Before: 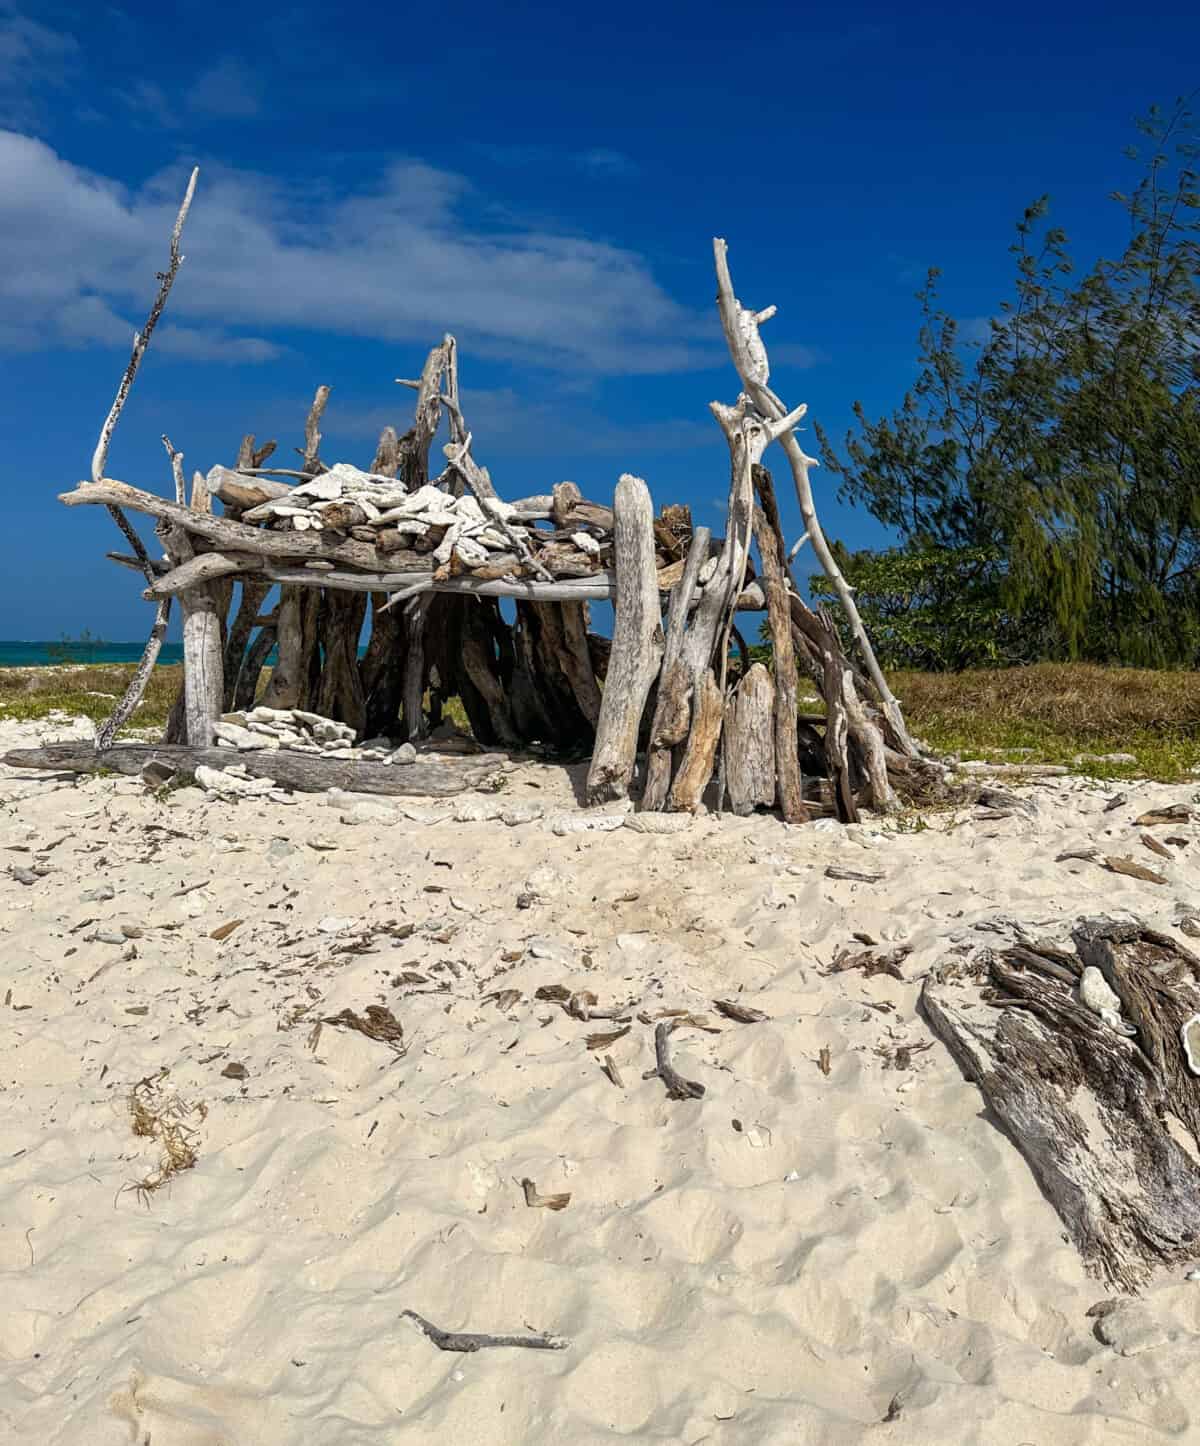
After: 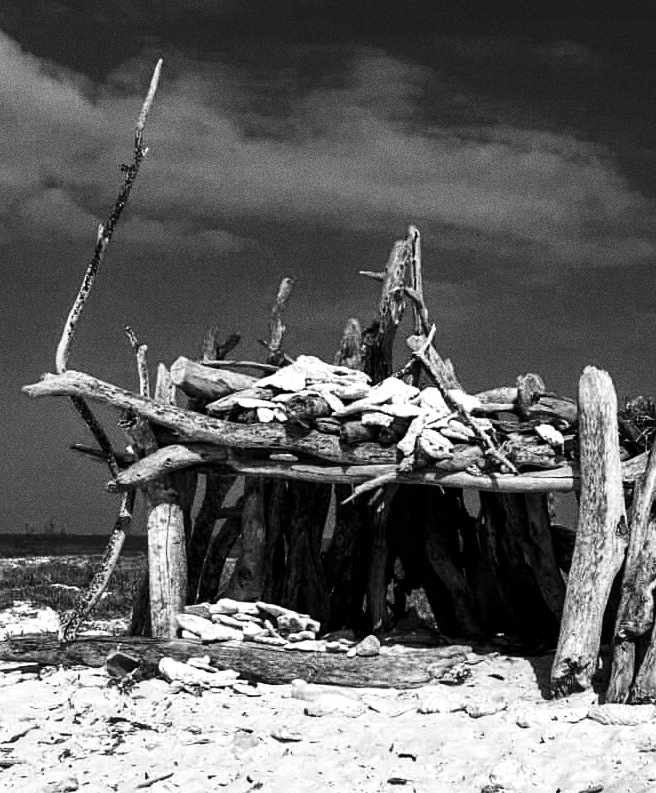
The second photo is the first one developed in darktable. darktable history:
crop and rotate: left 3.047%, top 7.509%, right 42.236%, bottom 37.598%
white balance: red 0.871, blue 1.249
monochrome: a 0, b 0, size 0.5, highlights 0.57
contrast brightness saturation: contrast 0.24, brightness -0.24, saturation 0.14
grain: coarseness 0.09 ISO, strength 40%
color correction: highlights a* 0.162, highlights b* 29.53, shadows a* -0.162, shadows b* 21.09
exposure: exposure 0.426 EV, compensate highlight preservation false
